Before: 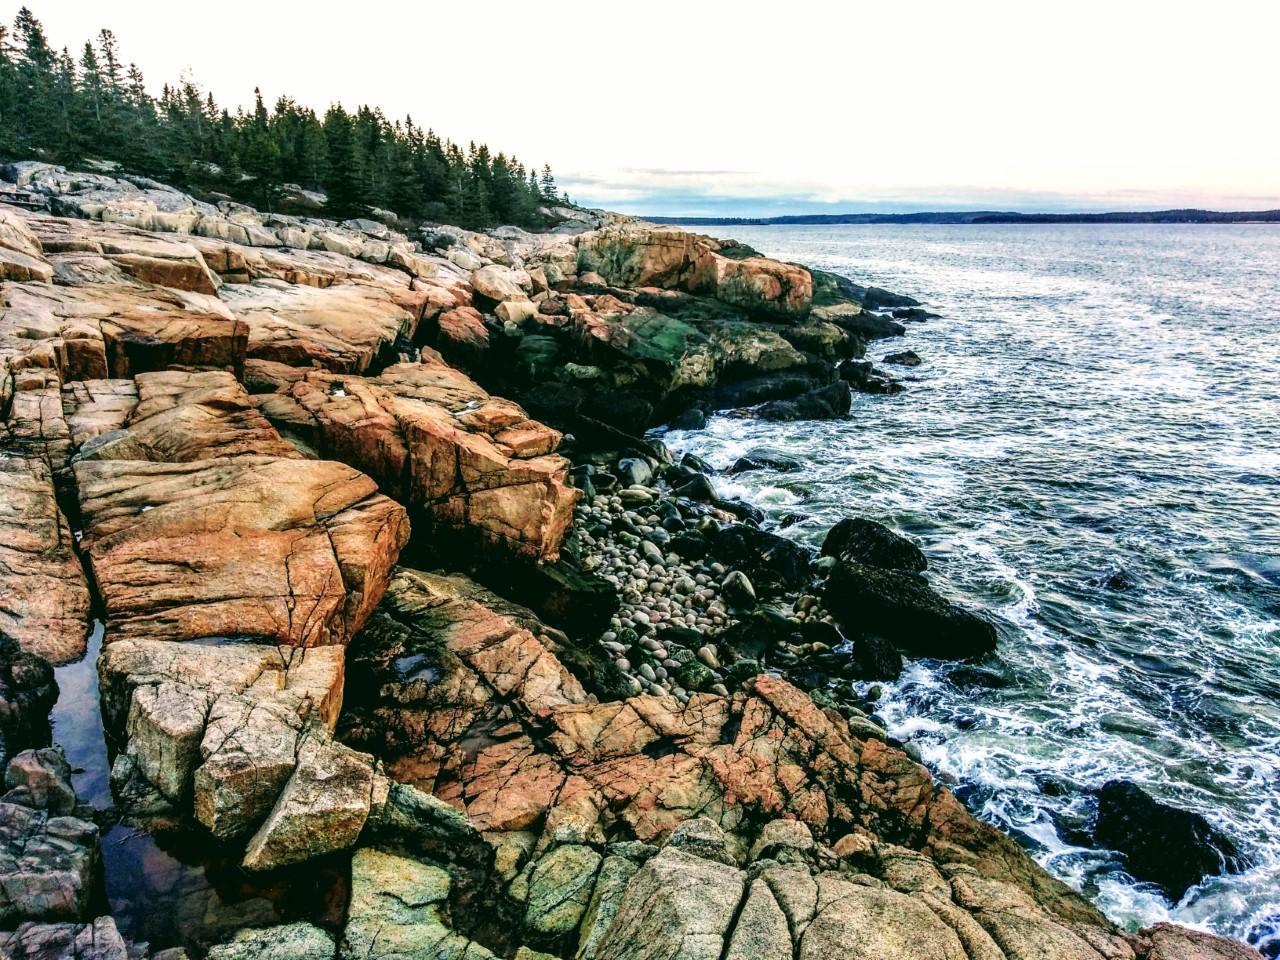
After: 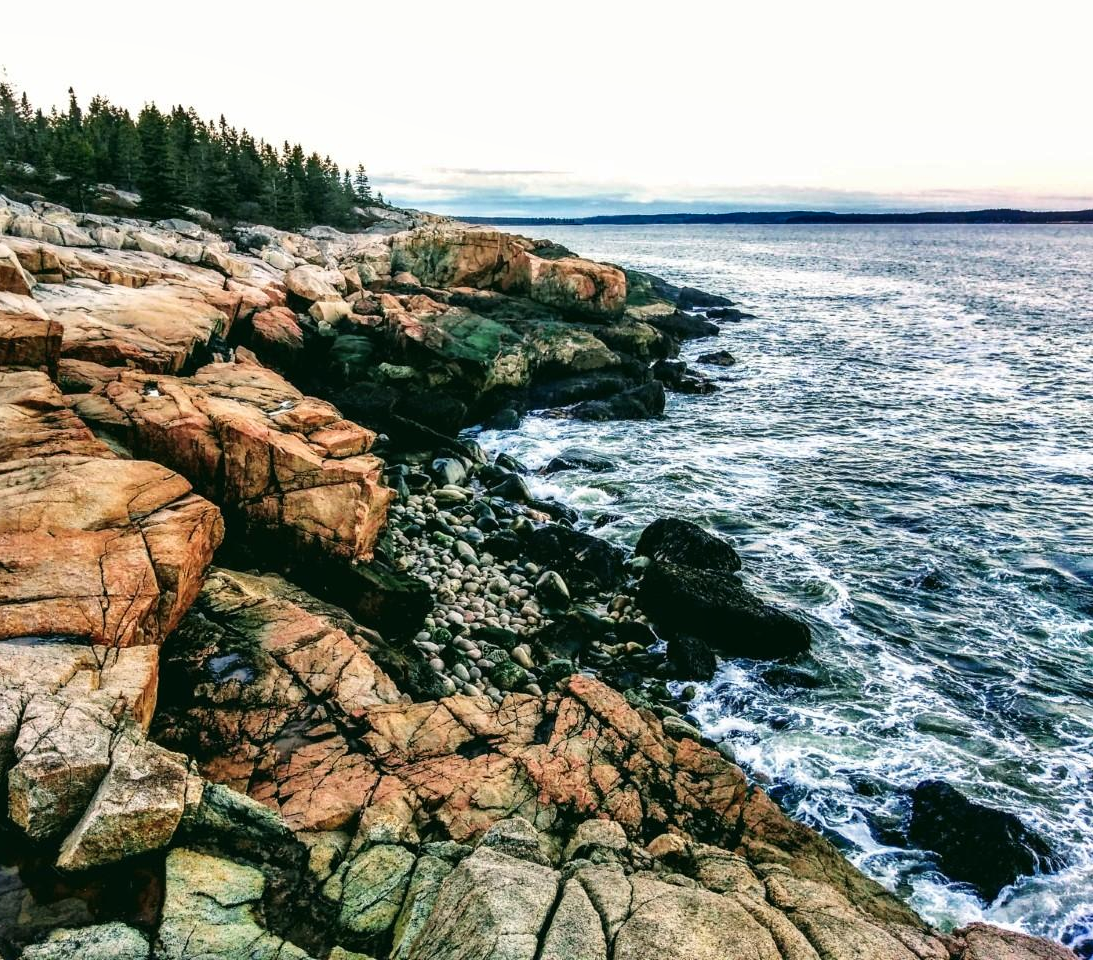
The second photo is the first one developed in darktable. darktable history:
crop and rotate: left 14.584%
shadows and highlights: soften with gaussian
